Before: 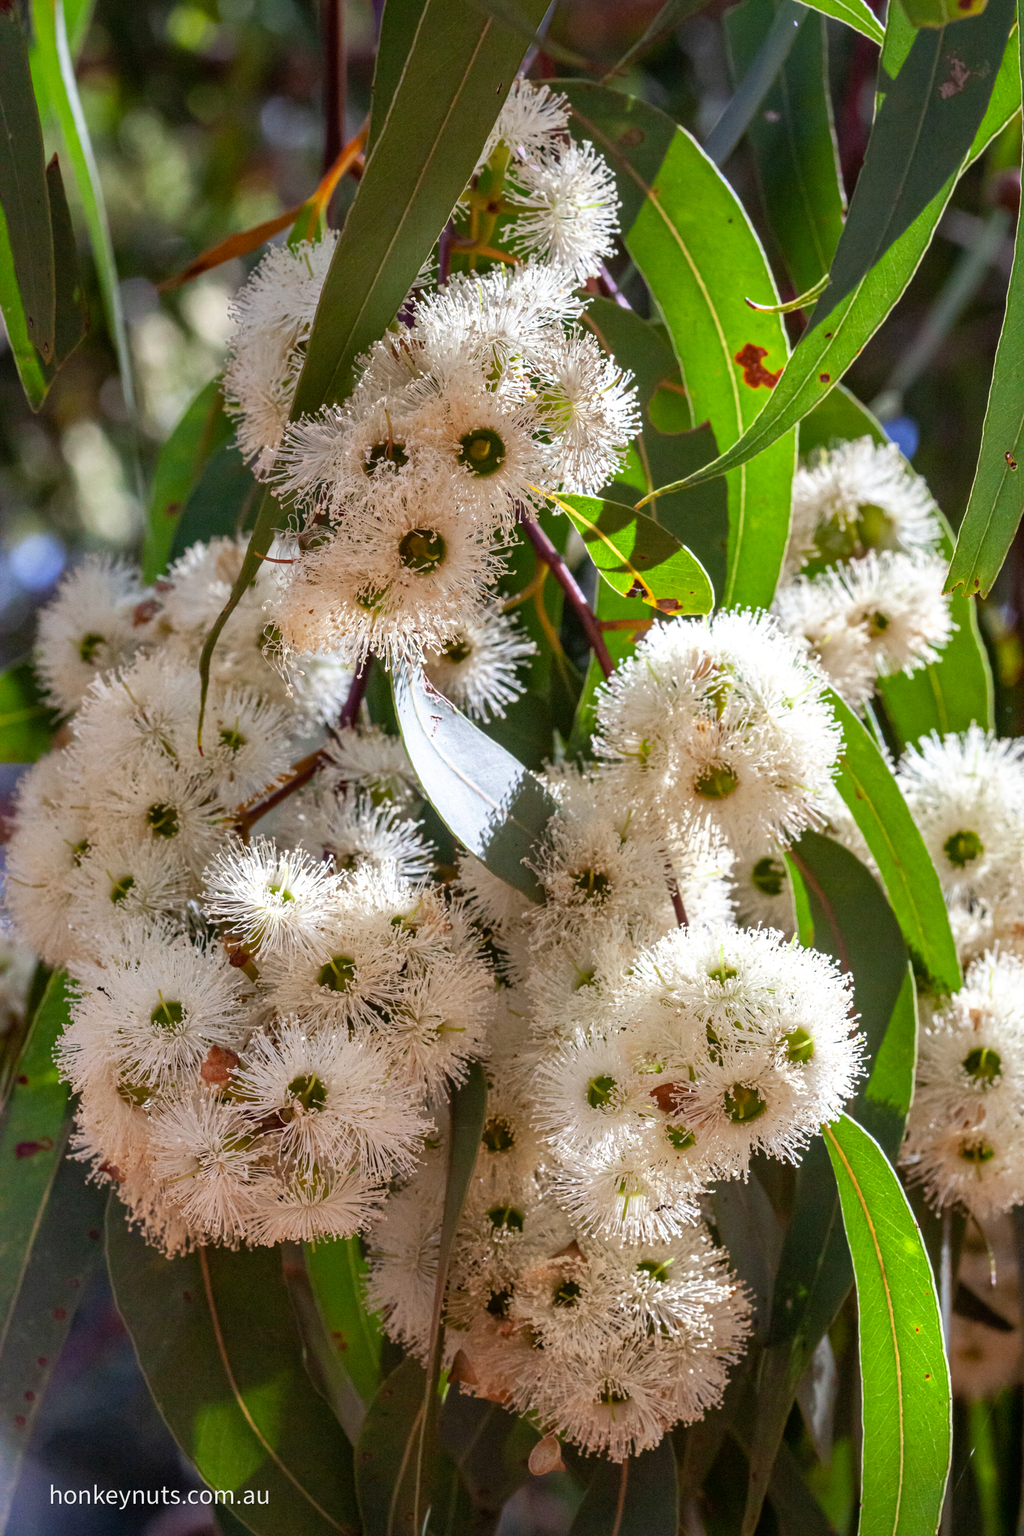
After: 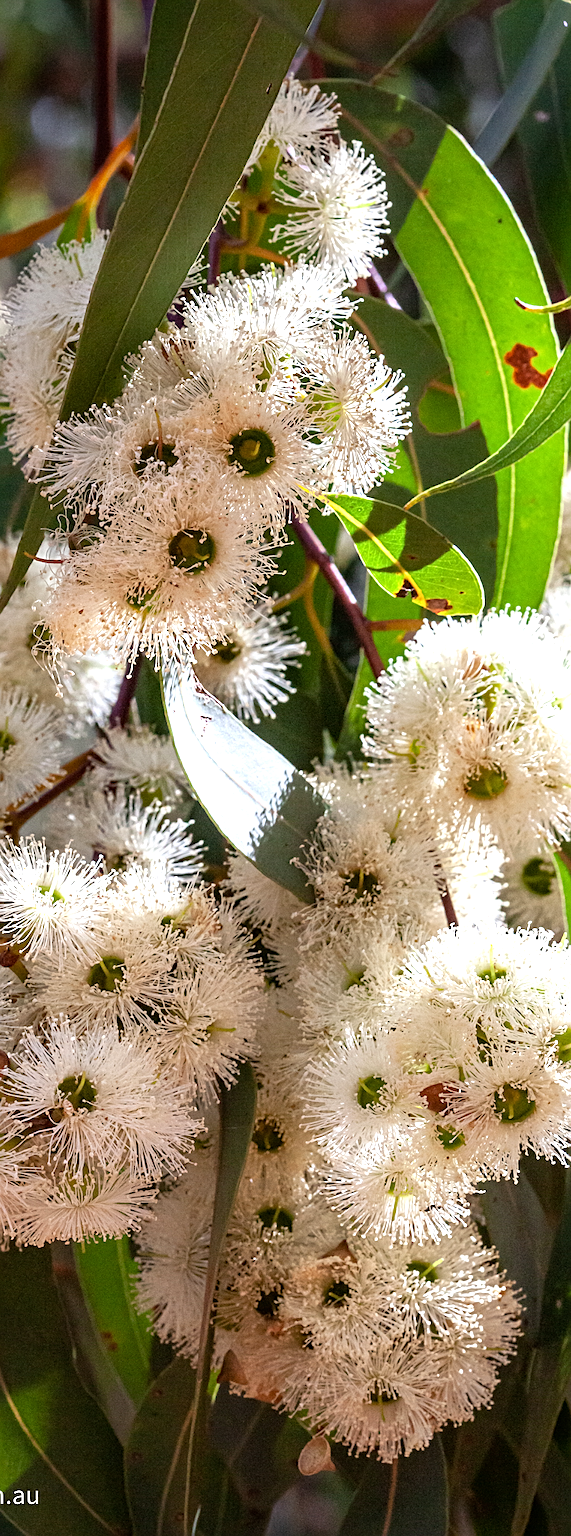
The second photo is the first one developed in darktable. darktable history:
sharpen: on, module defaults
tone equalizer: -8 EV -0.384 EV, -7 EV -0.407 EV, -6 EV -0.34 EV, -5 EV -0.198 EV, -3 EV 0.232 EV, -2 EV 0.319 EV, -1 EV 0.394 EV, +0 EV 0.432 EV
crop and rotate: left 22.518%, right 21.629%
